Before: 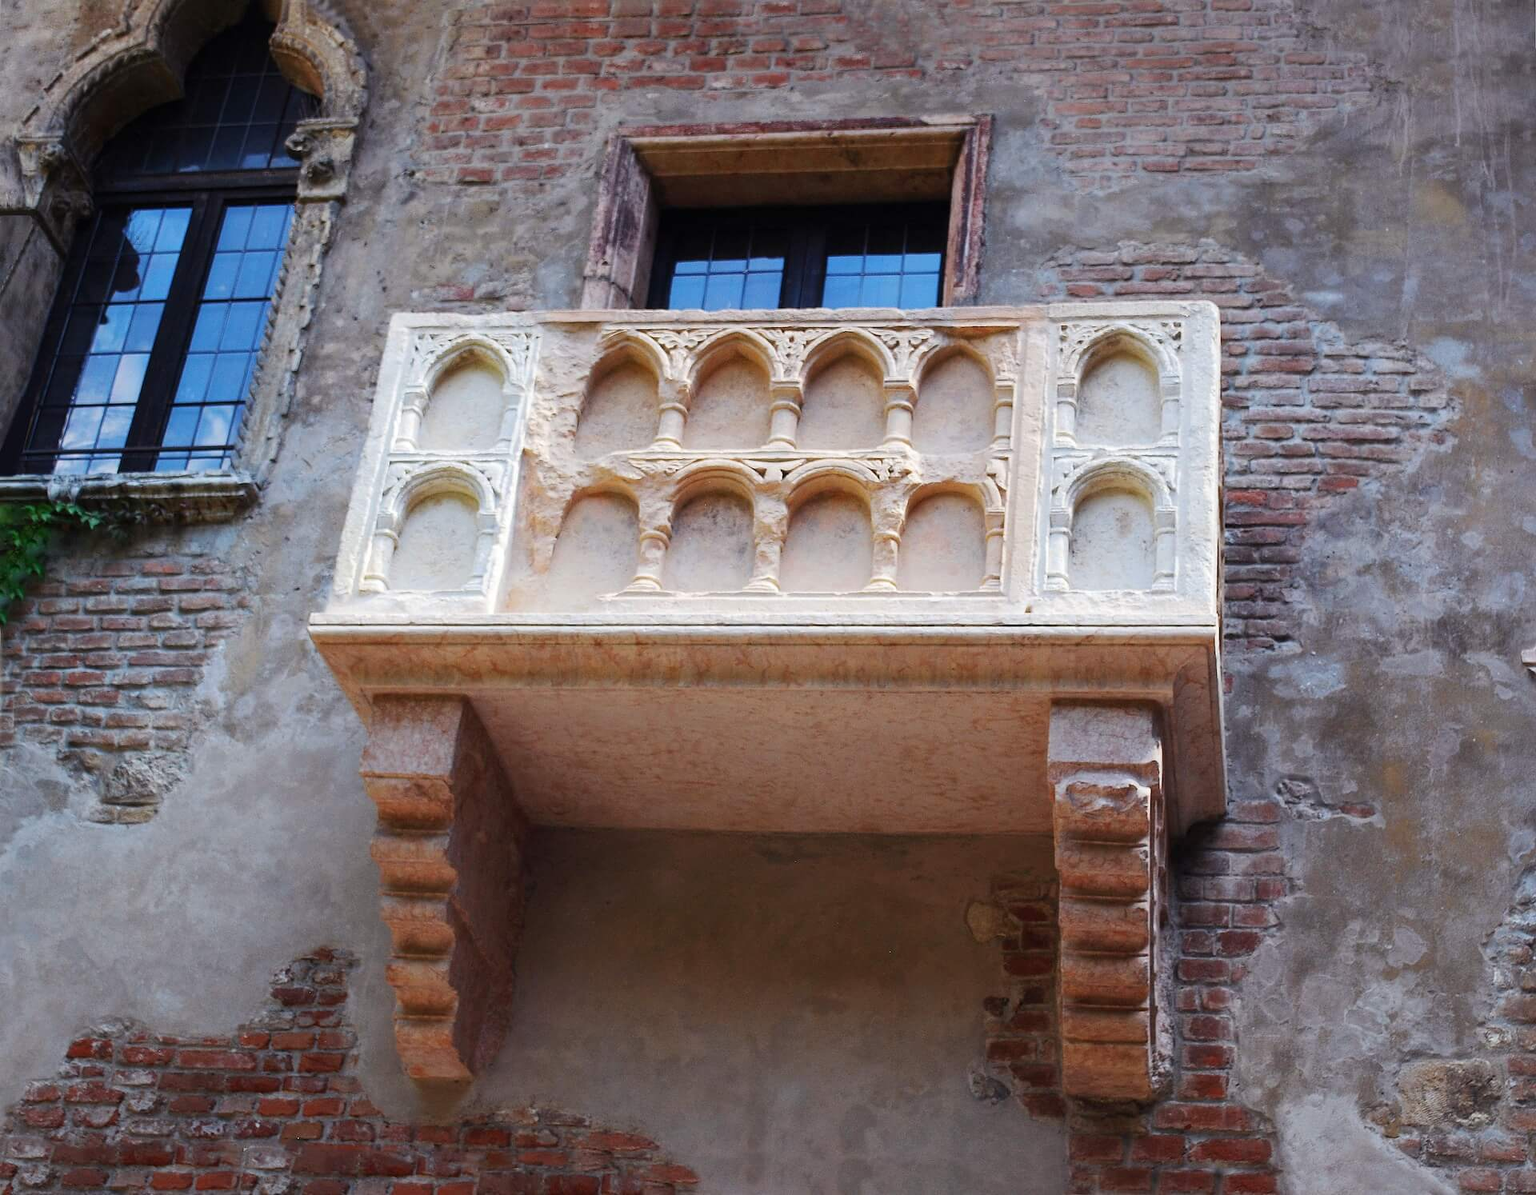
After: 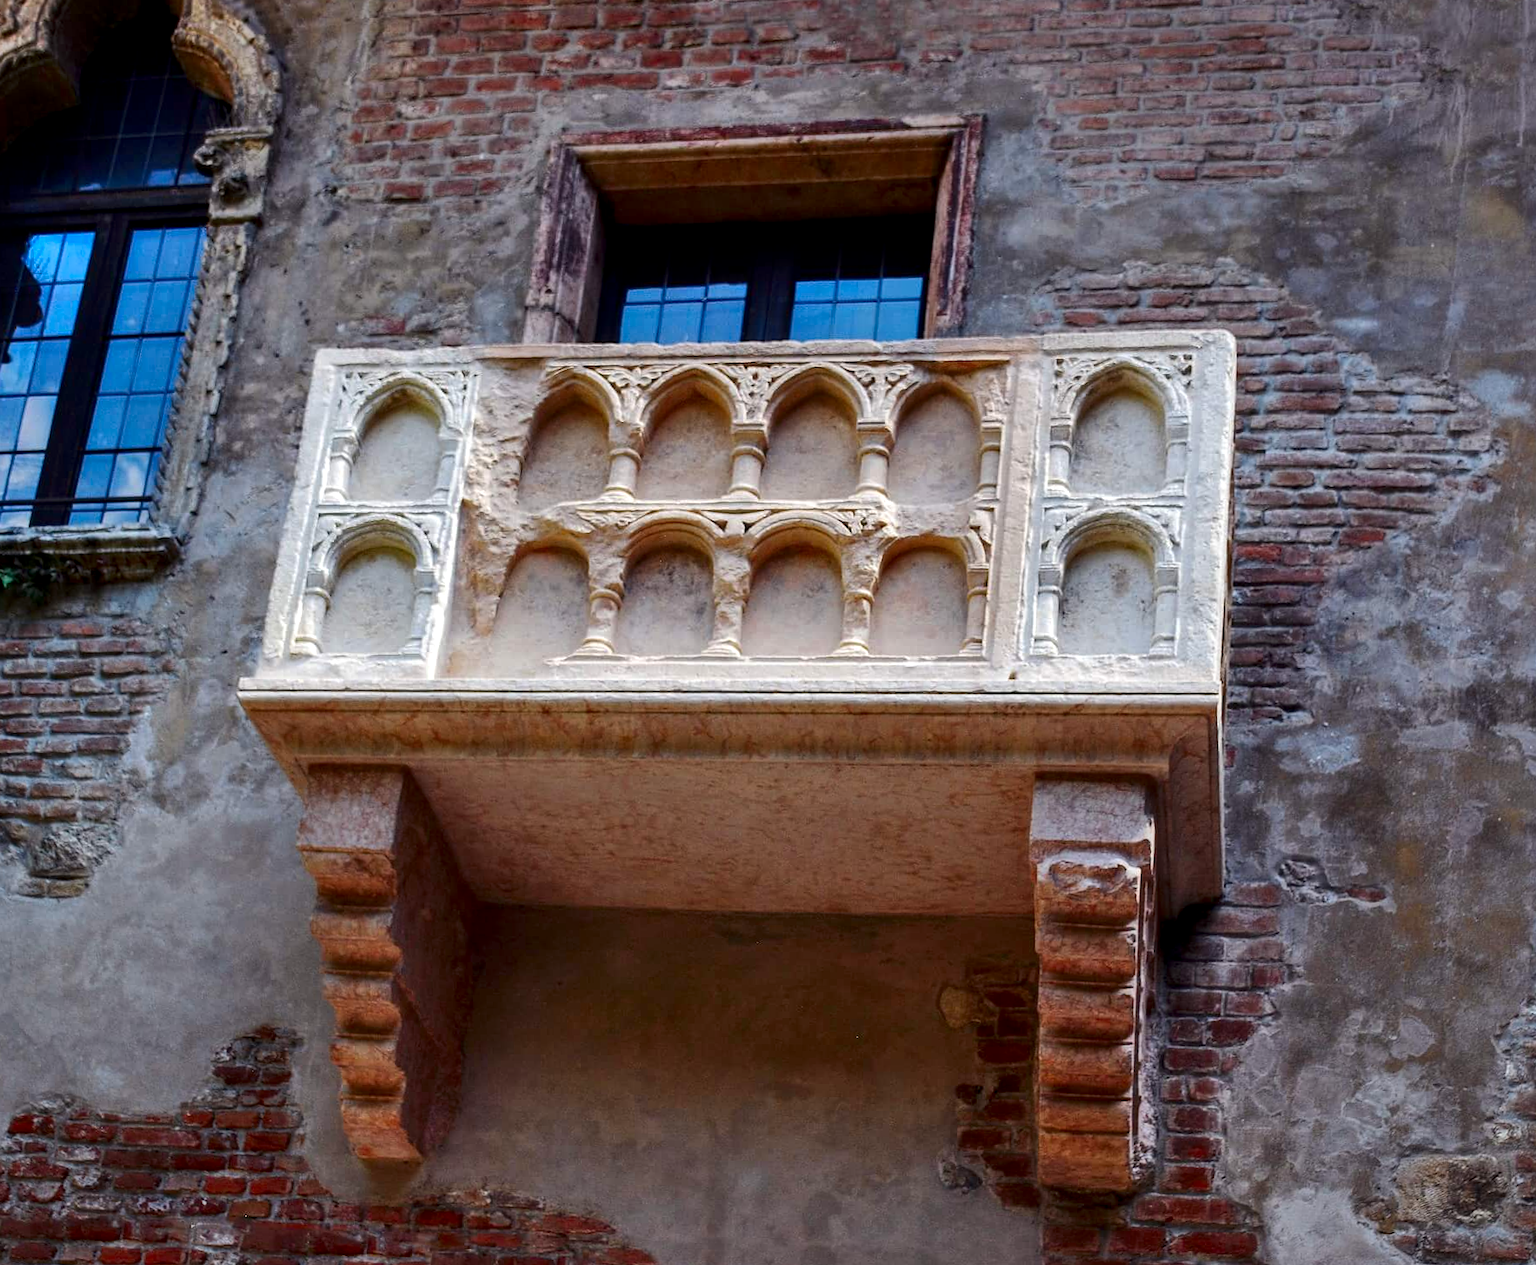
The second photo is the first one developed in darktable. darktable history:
contrast brightness saturation: brightness -0.2, saturation 0.08
rotate and perspective: rotation 0.074°, lens shift (vertical) 0.096, lens shift (horizontal) -0.041, crop left 0.043, crop right 0.952, crop top 0.024, crop bottom 0.979
local contrast: on, module defaults
shadows and highlights: white point adjustment 0.1, highlights -70, soften with gaussian
crop and rotate: left 3.238%
